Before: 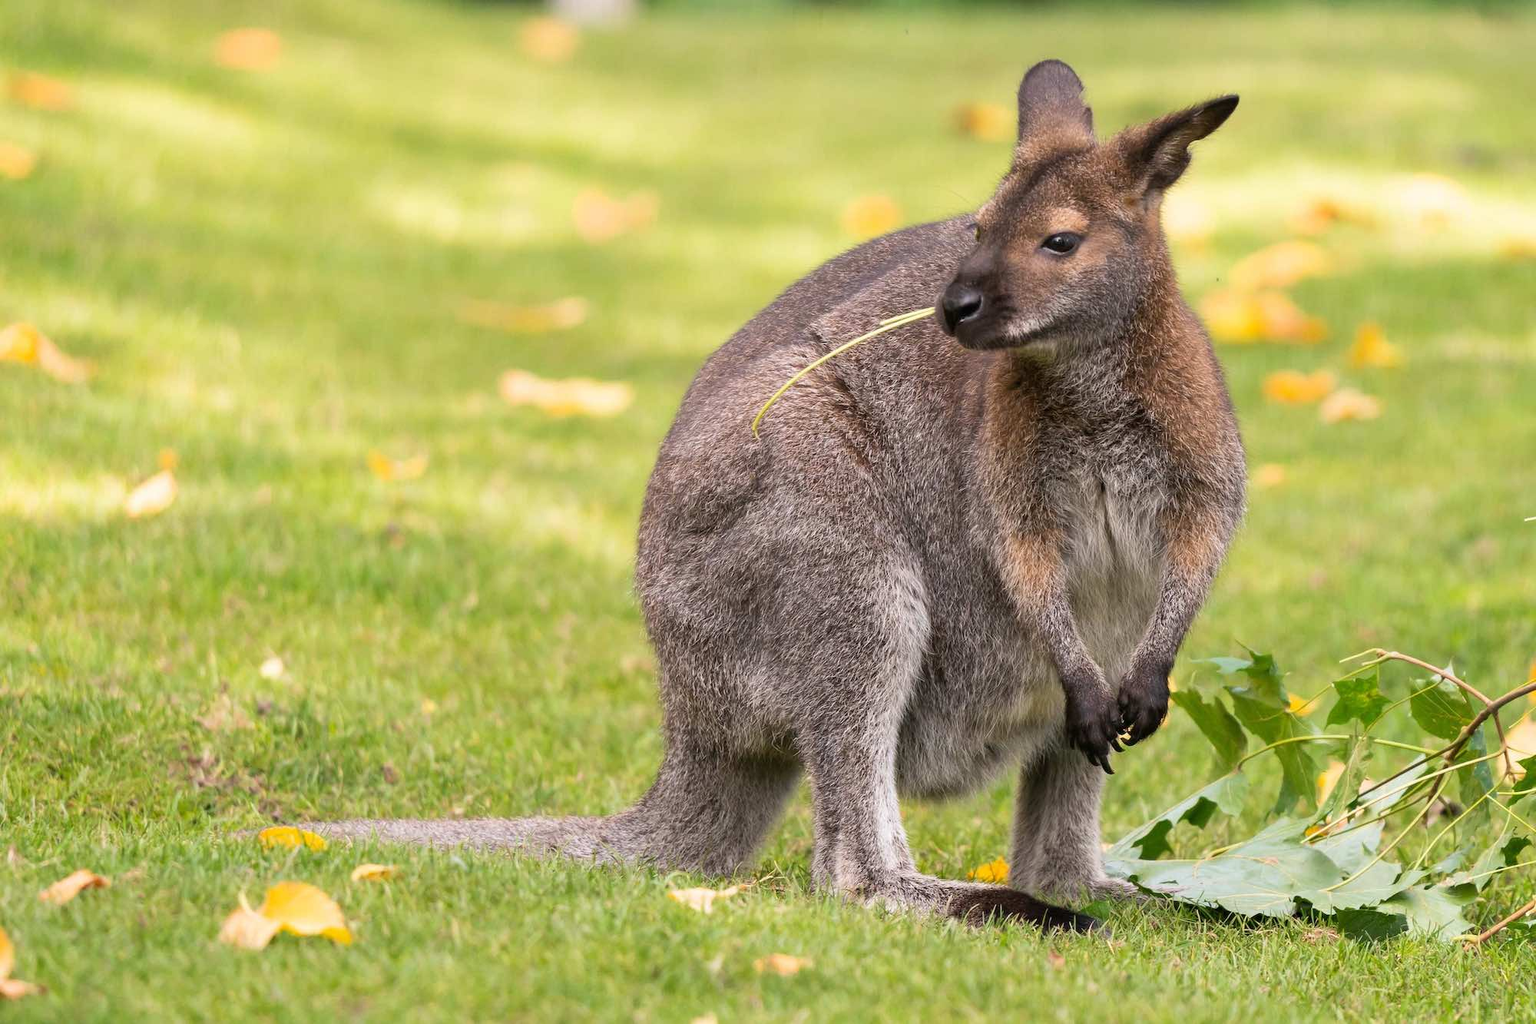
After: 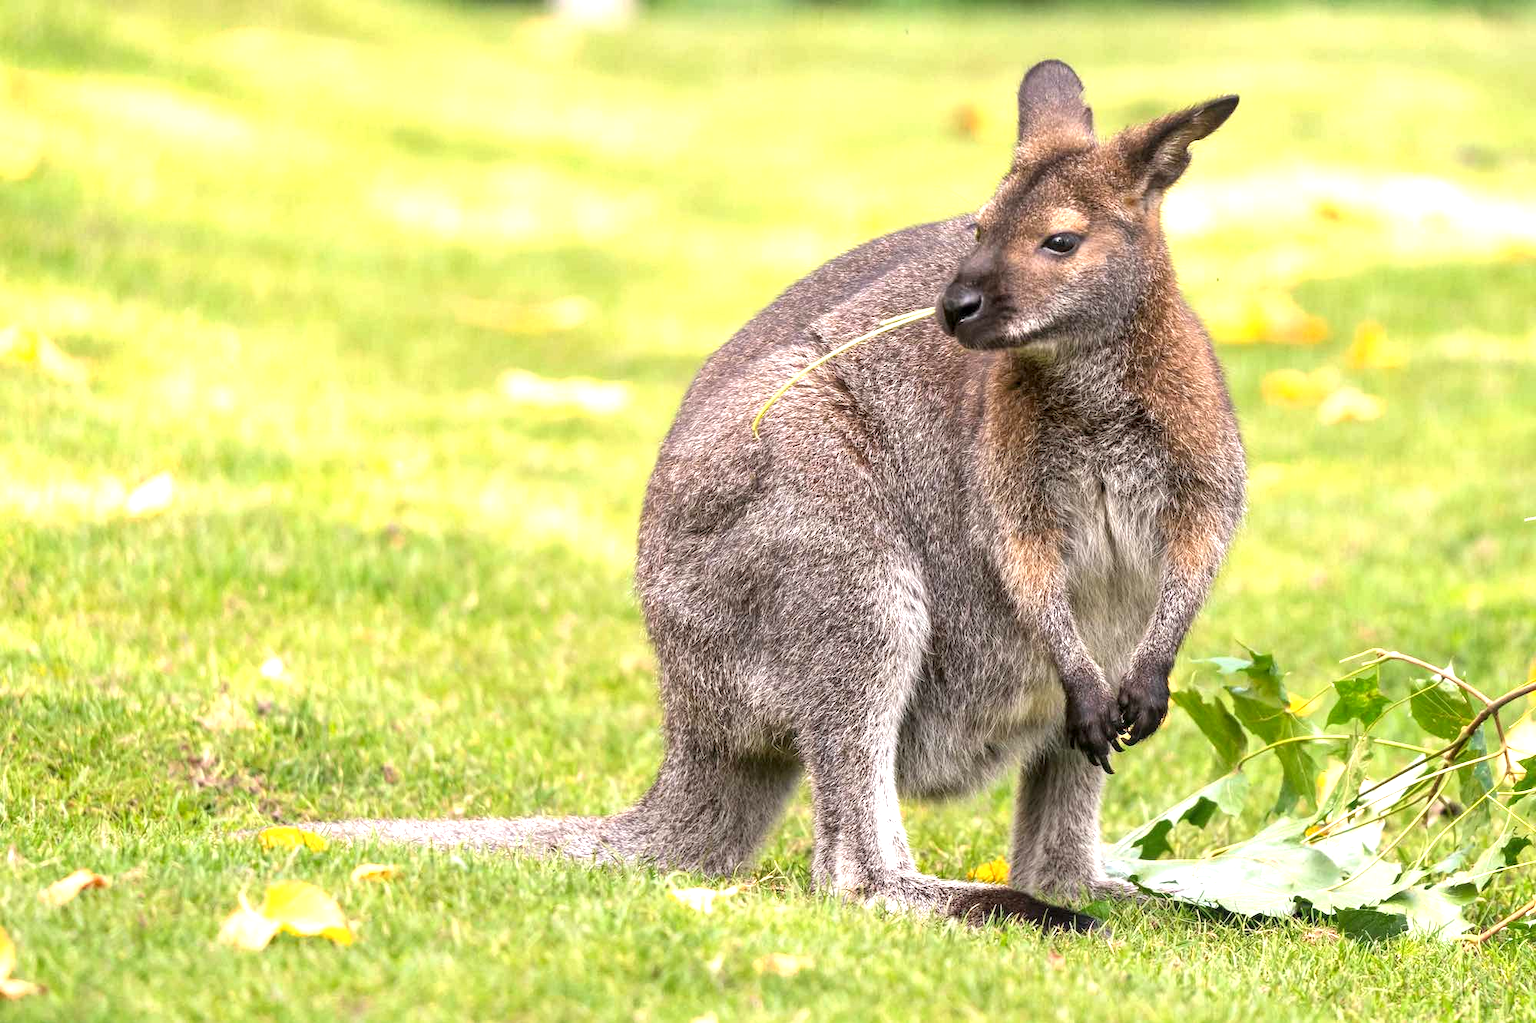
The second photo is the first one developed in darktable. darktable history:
exposure: exposure 0.785 EV, compensate highlight preservation false
local contrast: on, module defaults
